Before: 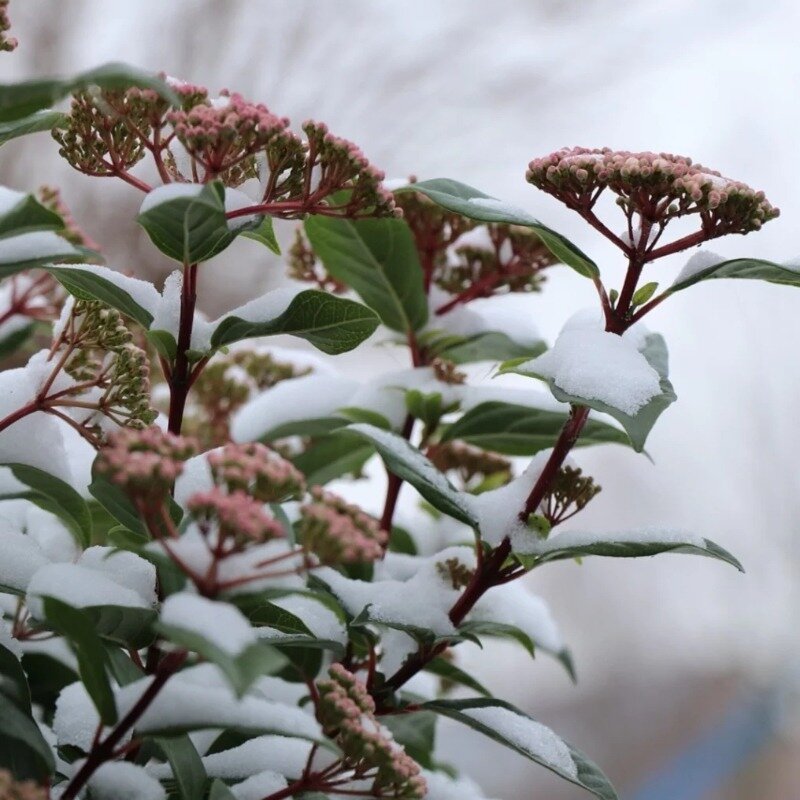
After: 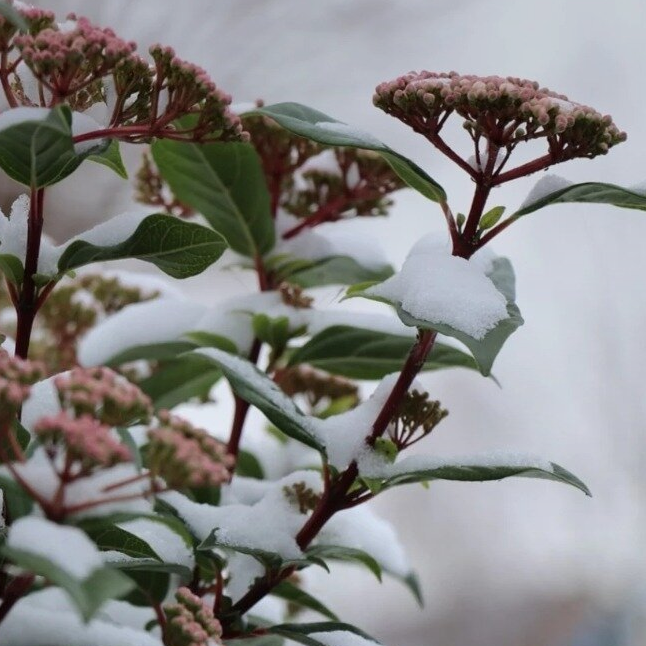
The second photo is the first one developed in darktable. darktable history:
crop: left 19.159%, top 9.58%, bottom 9.58%
graduated density: on, module defaults
